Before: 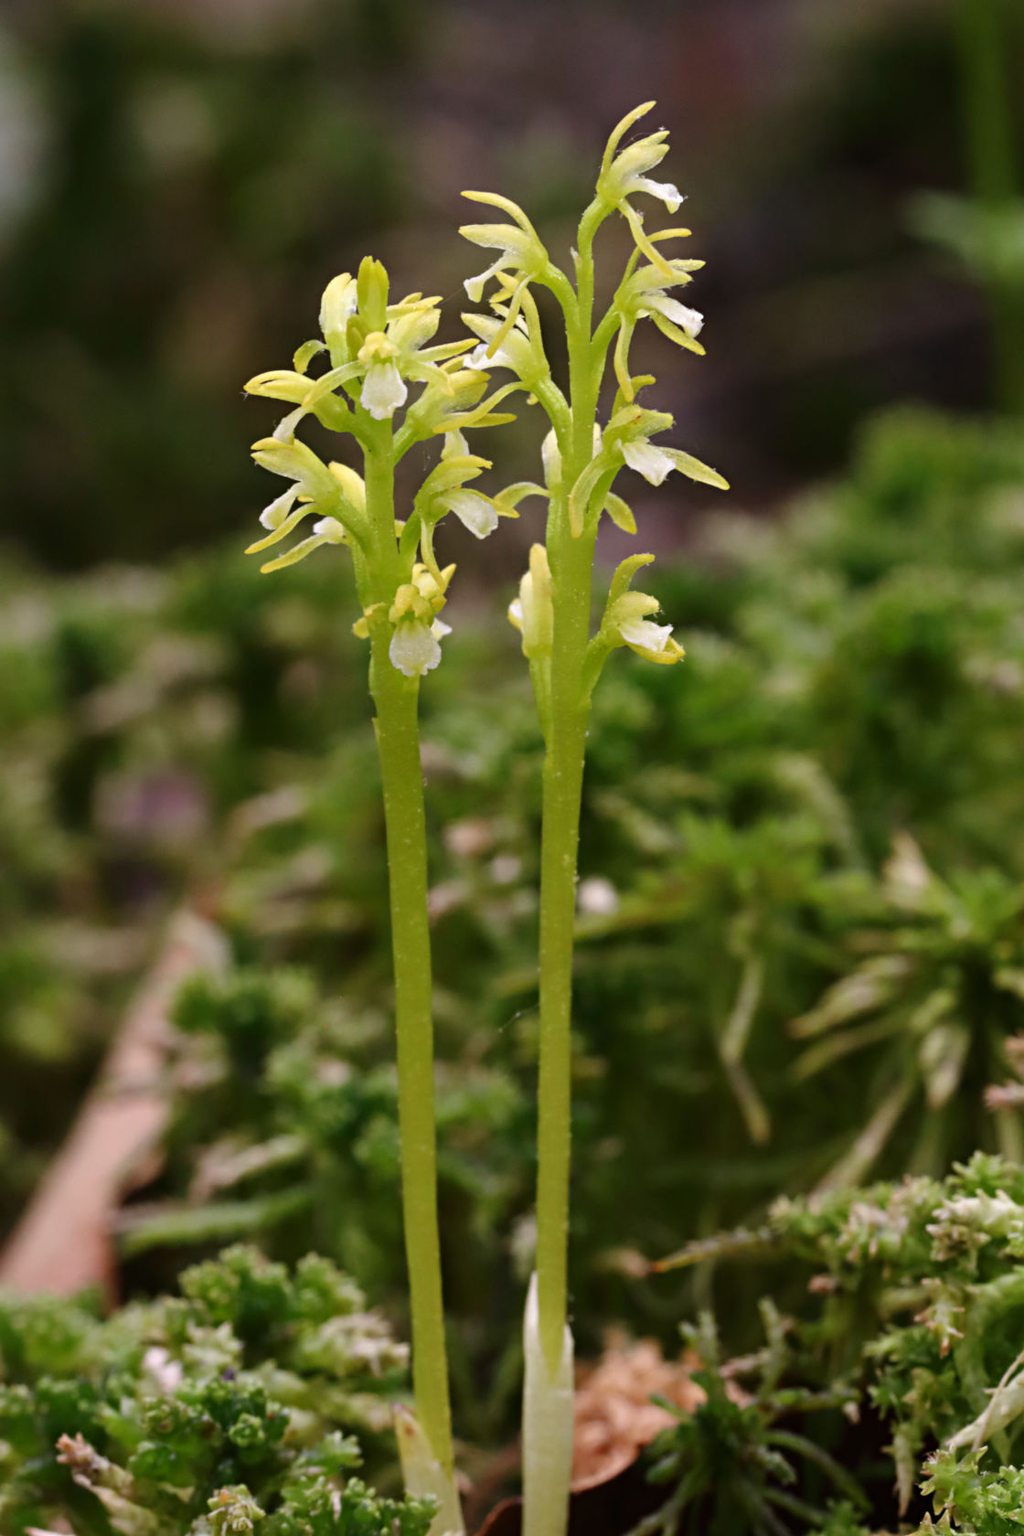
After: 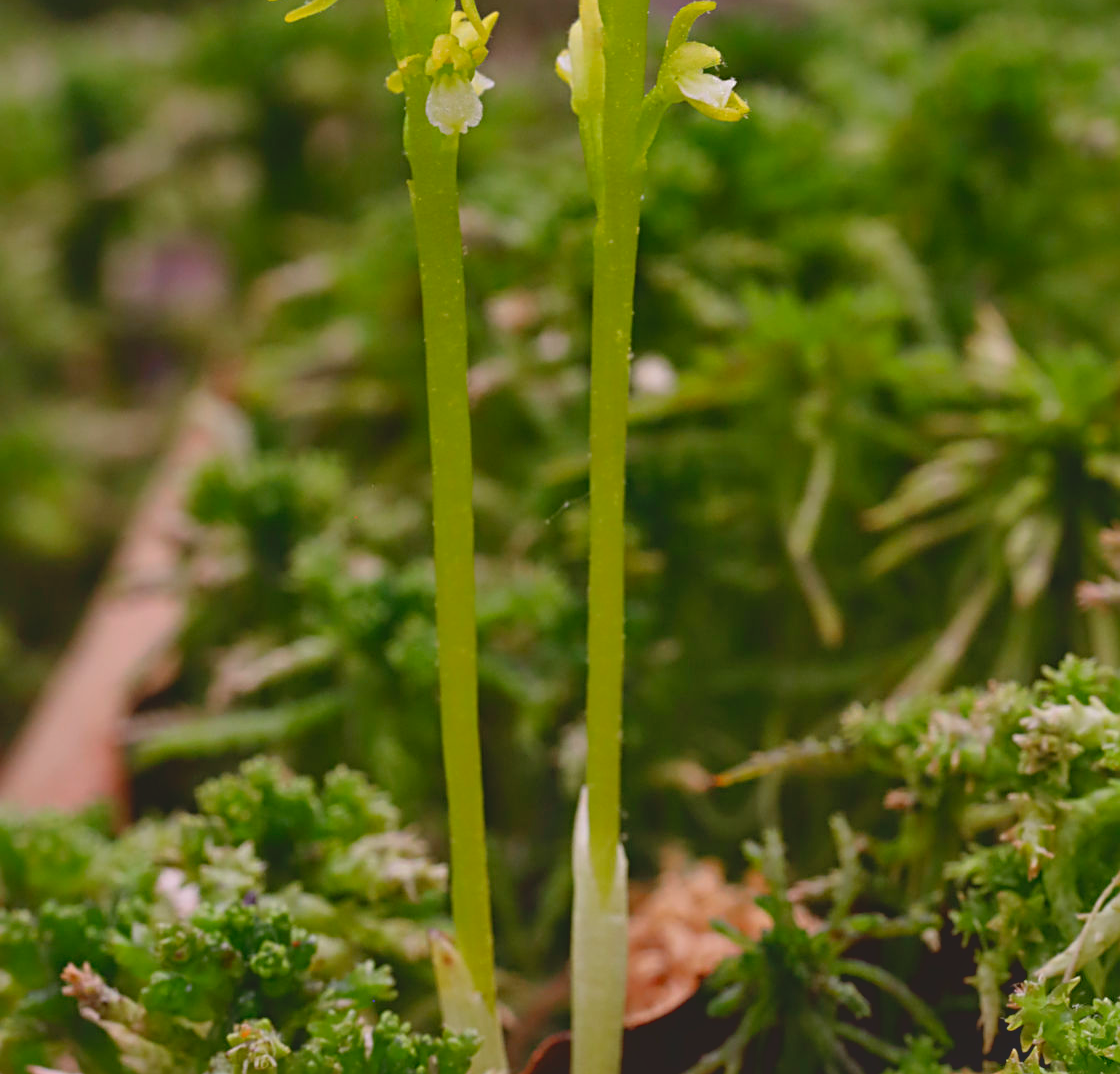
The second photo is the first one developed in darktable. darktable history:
local contrast: highlights 105%, shadows 100%, detail 119%, midtone range 0.2
sharpen: on, module defaults
exposure: black level correction 0.004, exposure 0.016 EV, compensate highlight preservation false
crop and rotate: top 36.06%
shadows and highlights: on, module defaults
contrast brightness saturation: contrast -0.195, saturation 0.187
